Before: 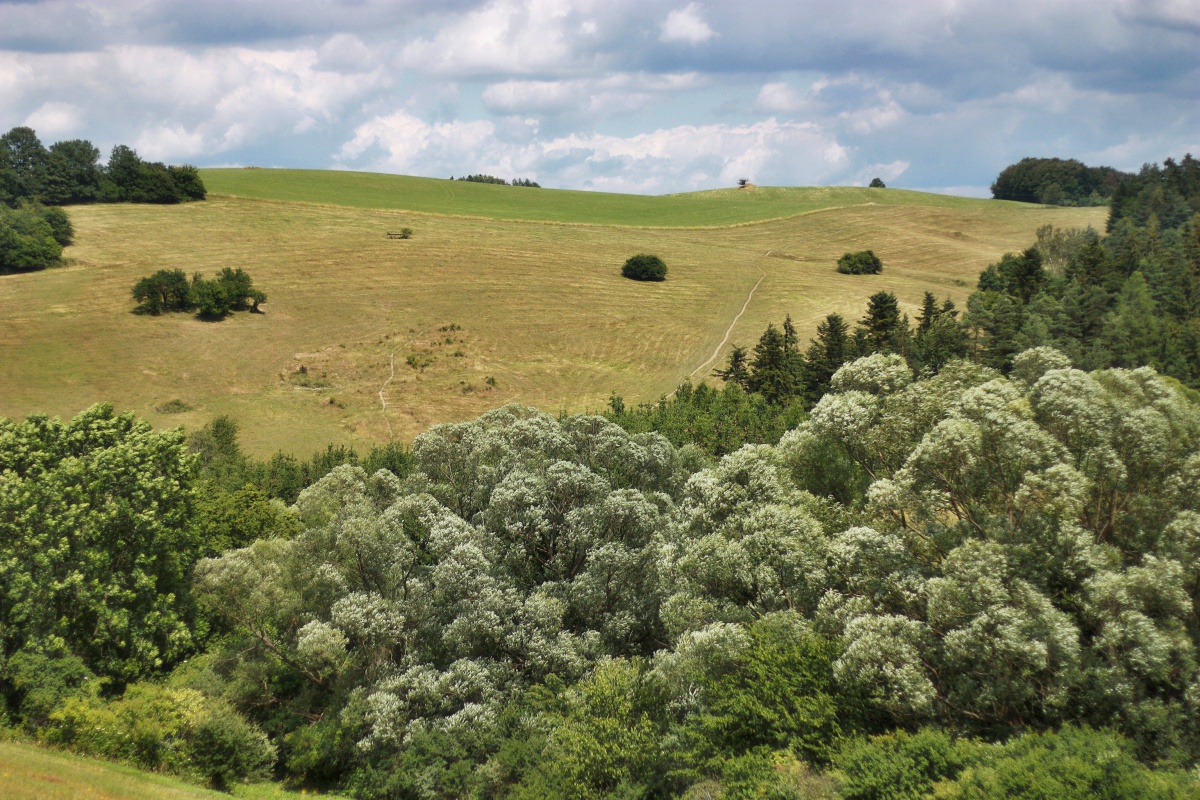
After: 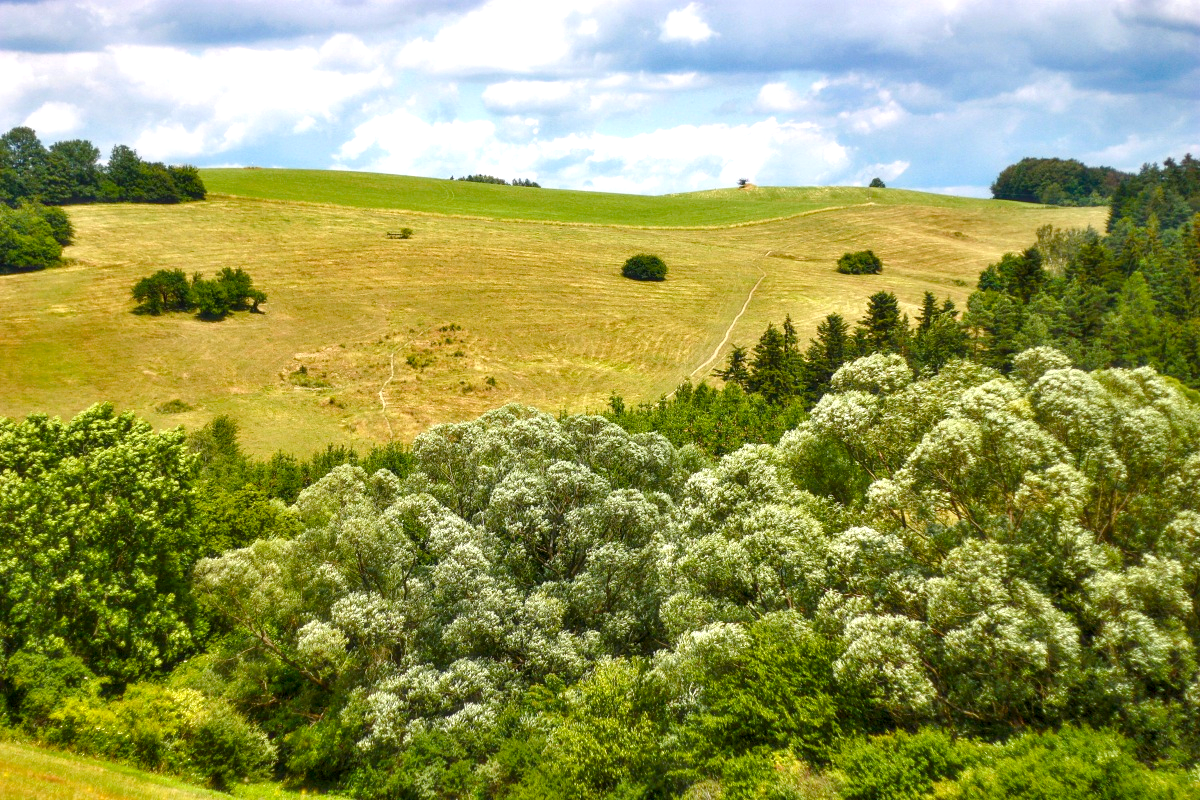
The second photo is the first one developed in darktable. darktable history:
exposure: exposure 0.6 EV, compensate highlight preservation false
color balance rgb: perceptual saturation grading › global saturation 20%, perceptual saturation grading › highlights -25%, perceptual saturation grading › shadows 50.52%, global vibrance 40.24%
local contrast: on, module defaults
